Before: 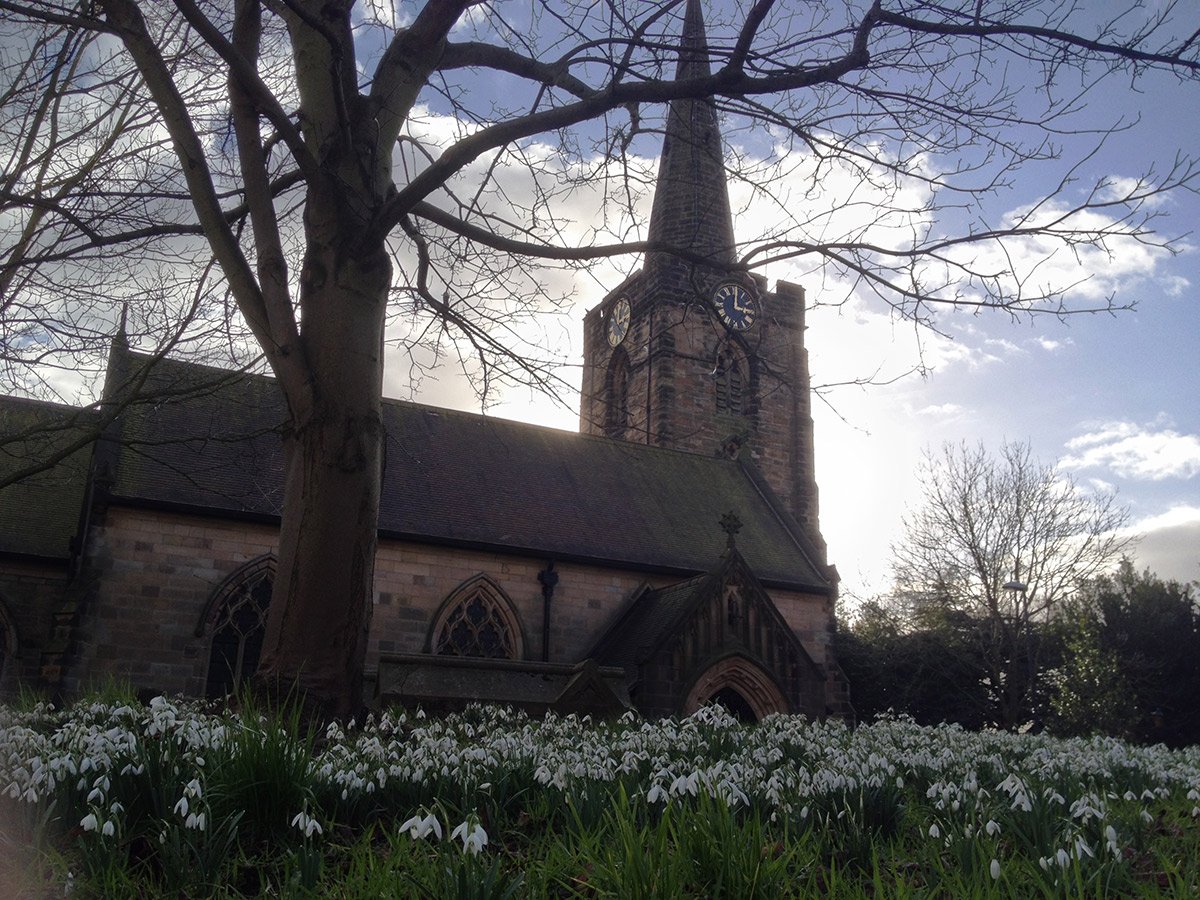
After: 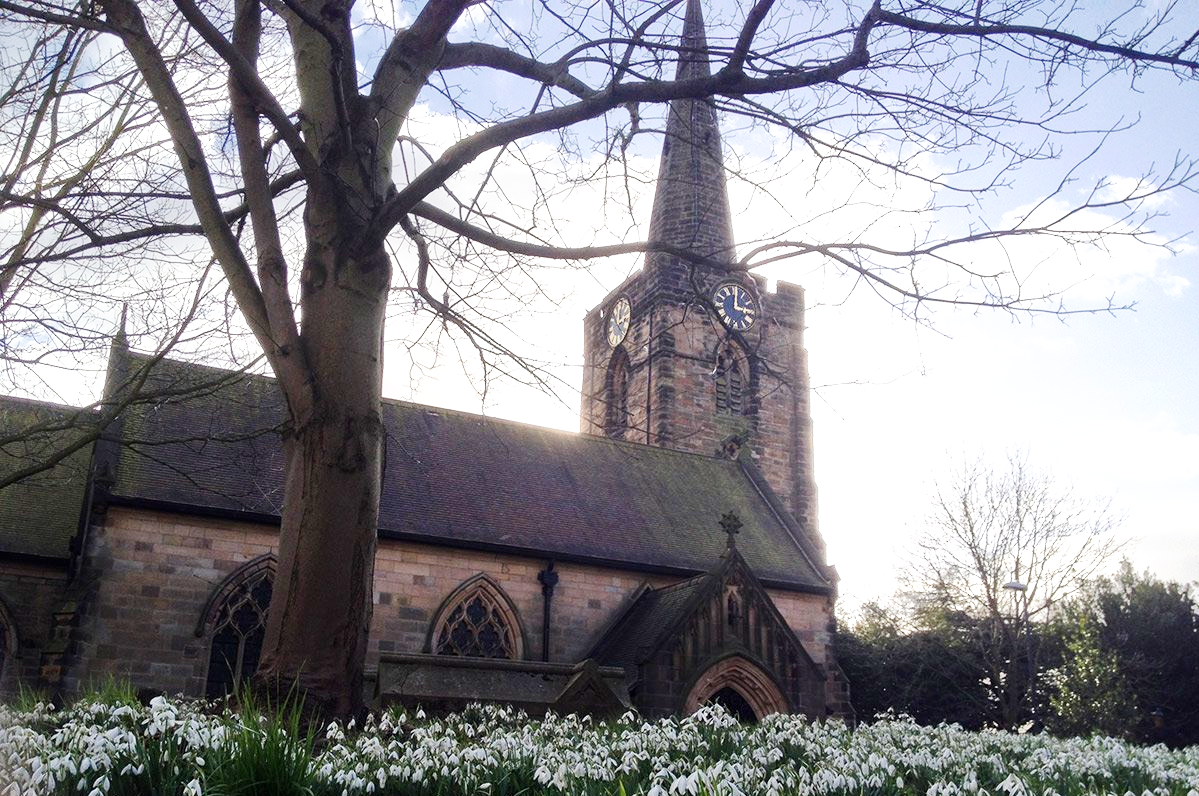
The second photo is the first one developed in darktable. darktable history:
exposure: exposure 0.722 EV, compensate highlight preservation false
base curve: curves: ch0 [(0, 0) (0.005, 0.002) (0.15, 0.3) (0.4, 0.7) (0.75, 0.95) (1, 1)], preserve colors none
crop and rotate: top 0%, bottom 11.447%
